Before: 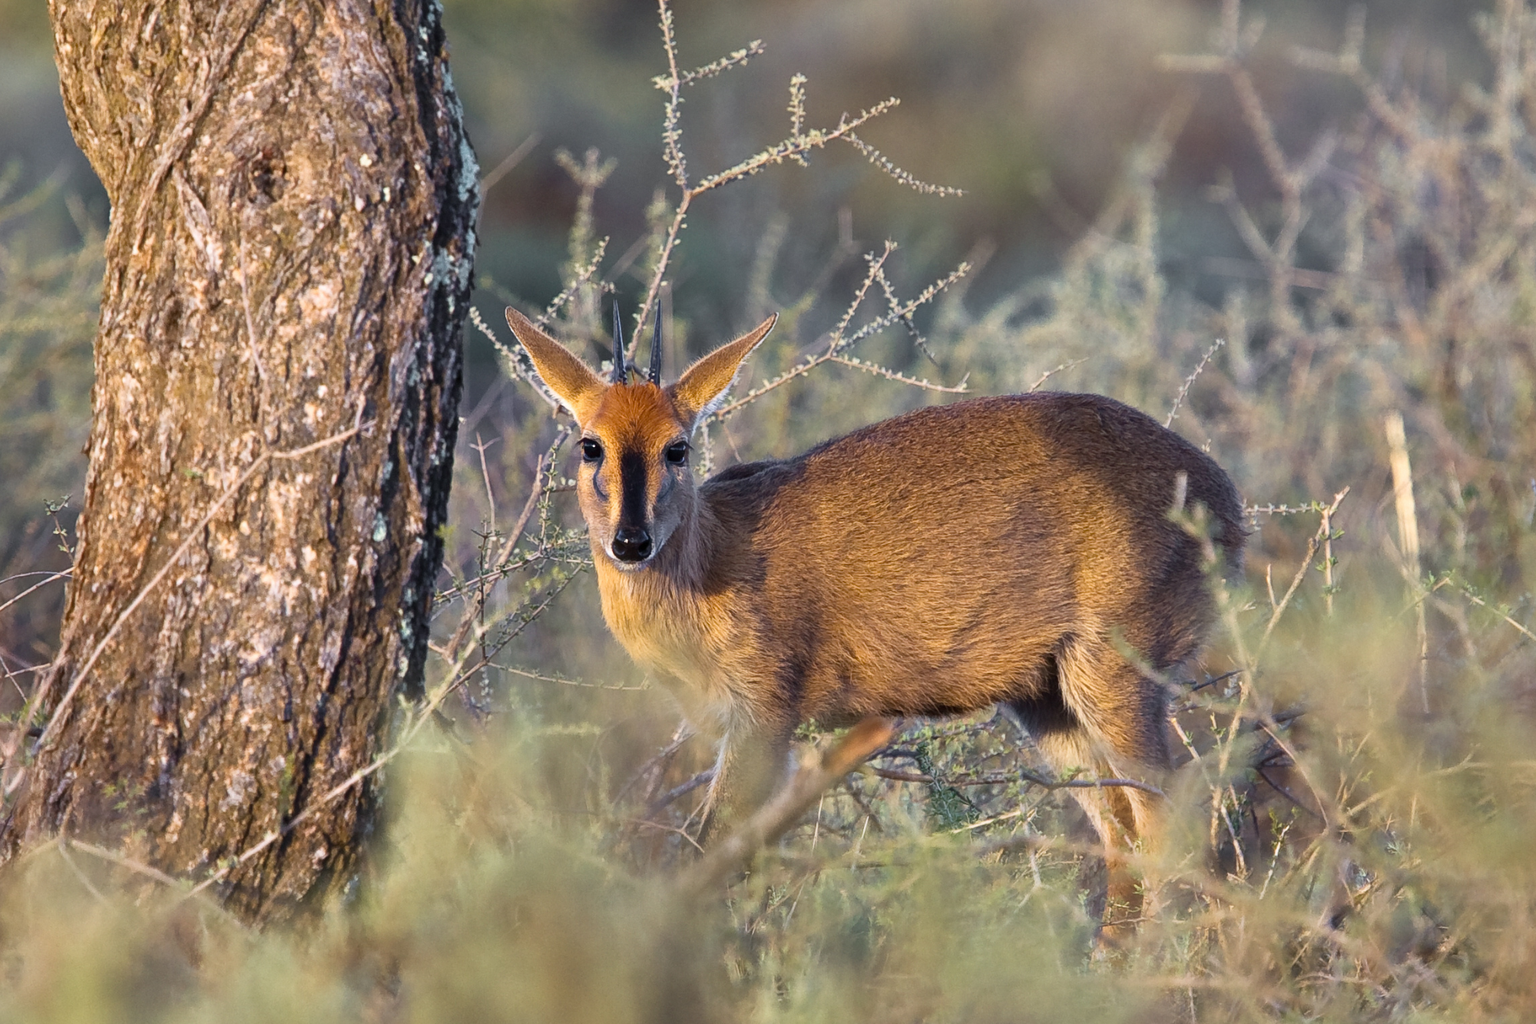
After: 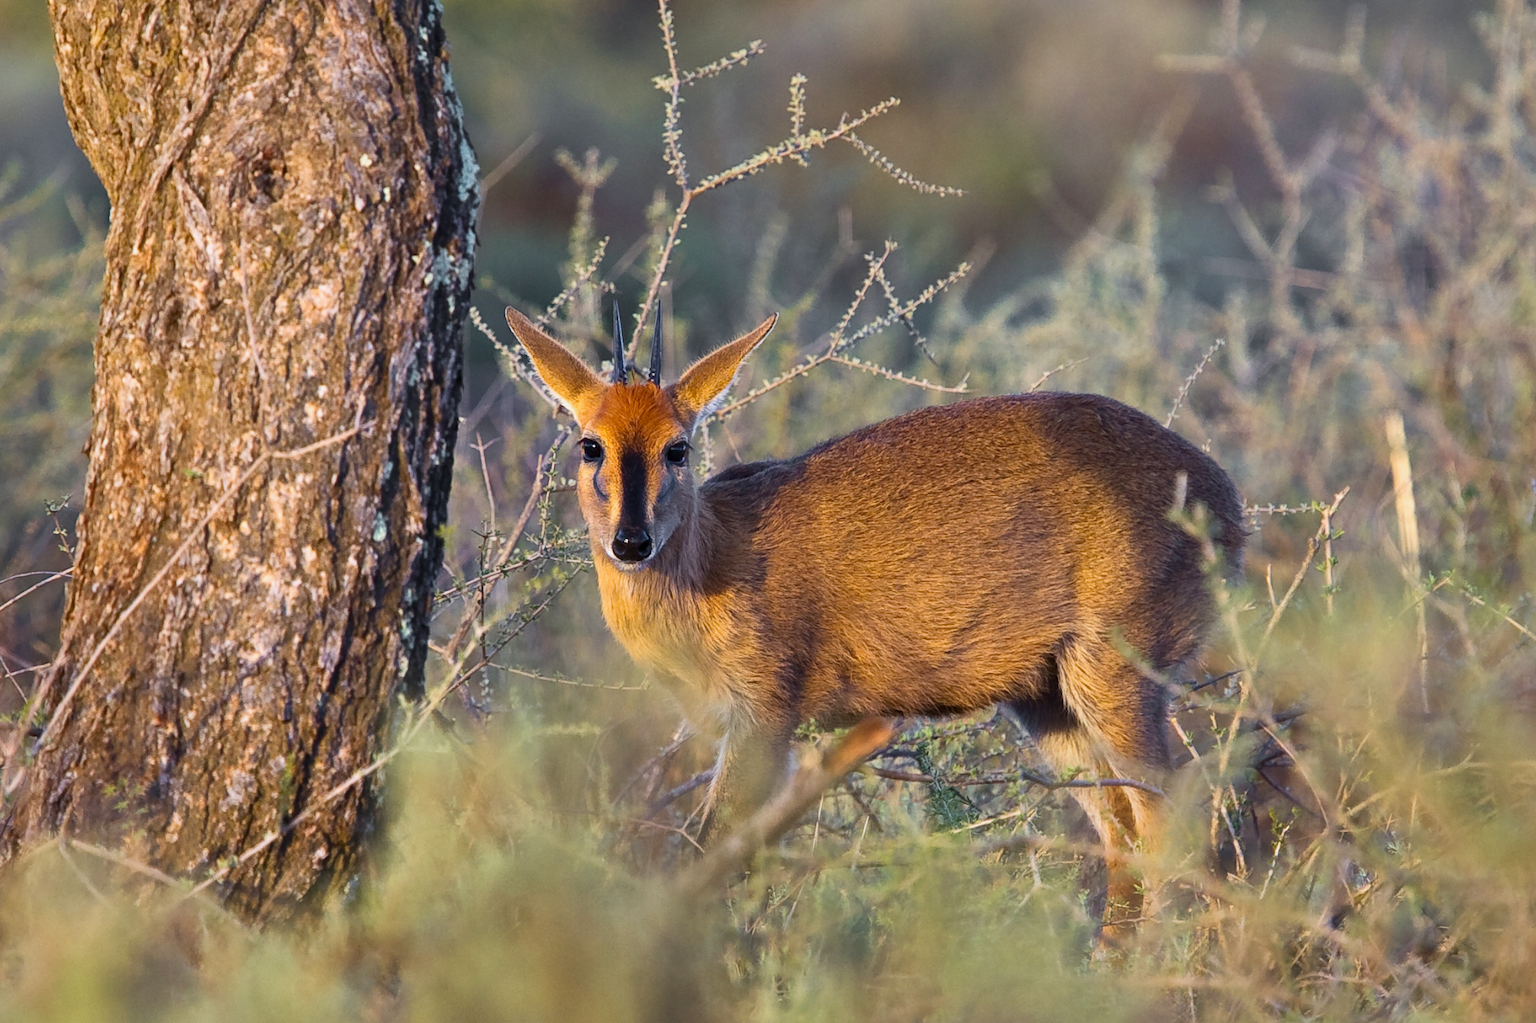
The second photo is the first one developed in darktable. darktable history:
contrast brightness saturation: contrast 0.081, saturation 0.196
shadows and highlights: shadows 24.96, white point adjustment -2.95, highlights -30.05
tone equalizer: edges refinement/feathering 500, mask exposure compensation -1.57 EV, preserve details no
